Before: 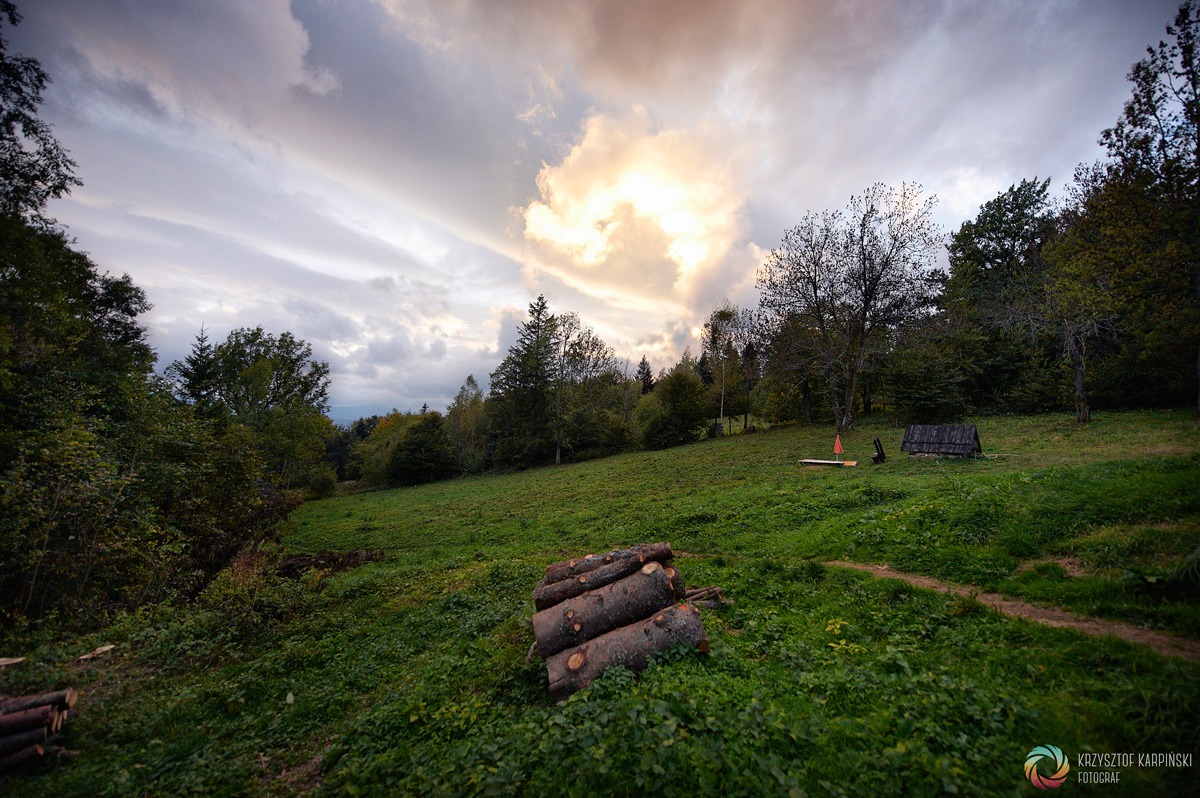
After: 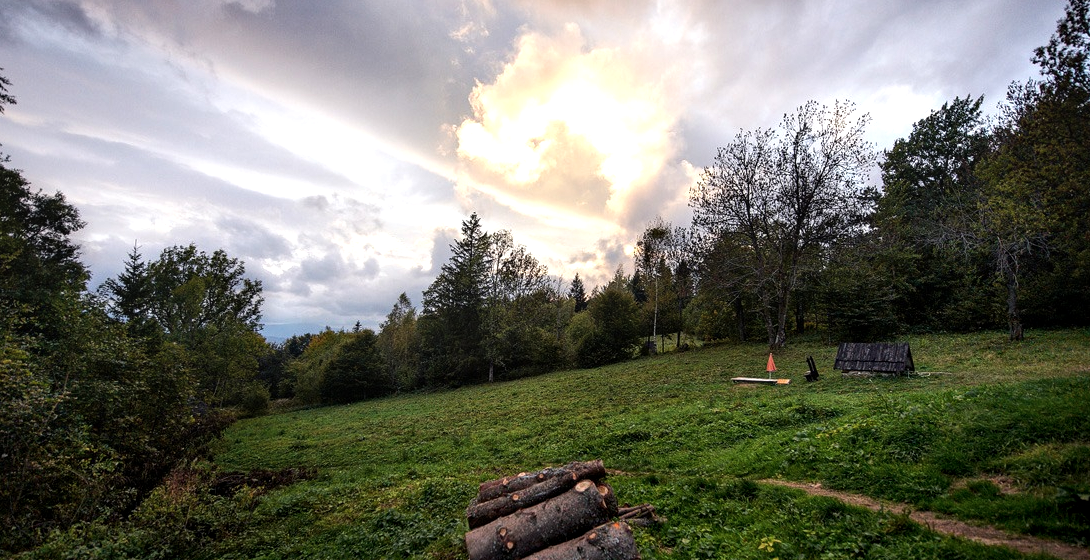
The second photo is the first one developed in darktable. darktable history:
local contrast: detail 130%
tone equalizer: -8 EV -0.417 EV, -7 EV -0.389 EV, -6 EV -0.333 EV, -5 EV -0.222 EV, -3 EV 0.222 EV, -2 EV 0.333 EV, -1 EV 0.389 EV, +0 EV 0.417 EV, edges refinement/feathering 500, mask exposure compensation -1.57 EV, preserve details no
crop: left 5.596%, top 10.314%, right 3.534%, bottom 19.395%
